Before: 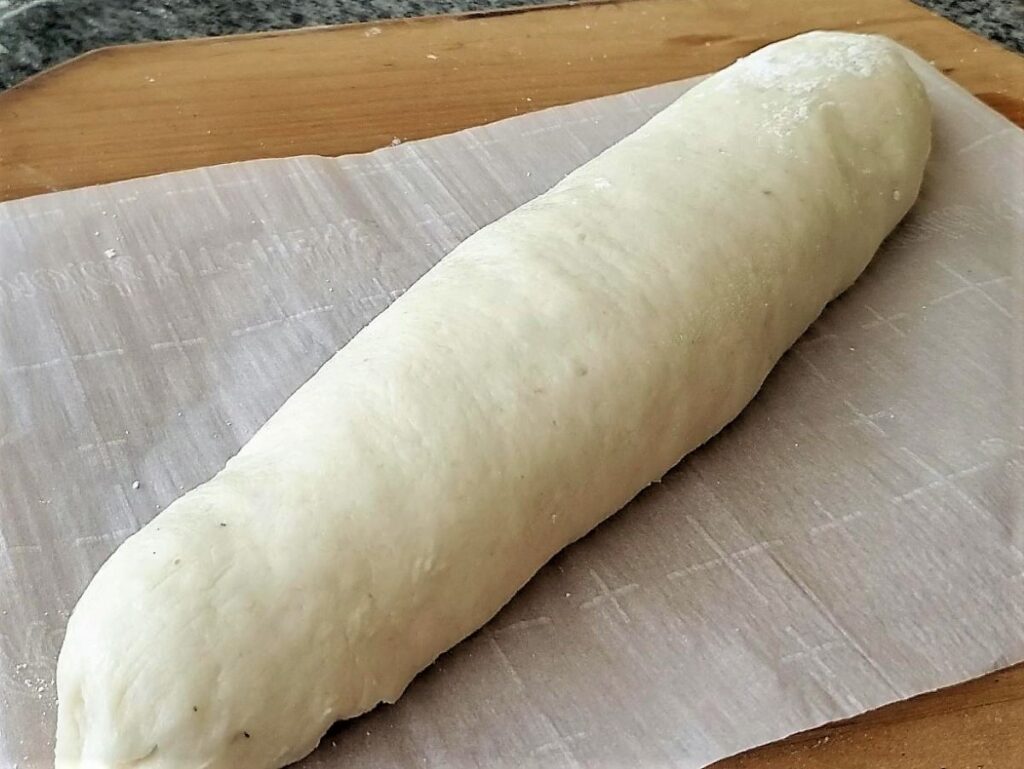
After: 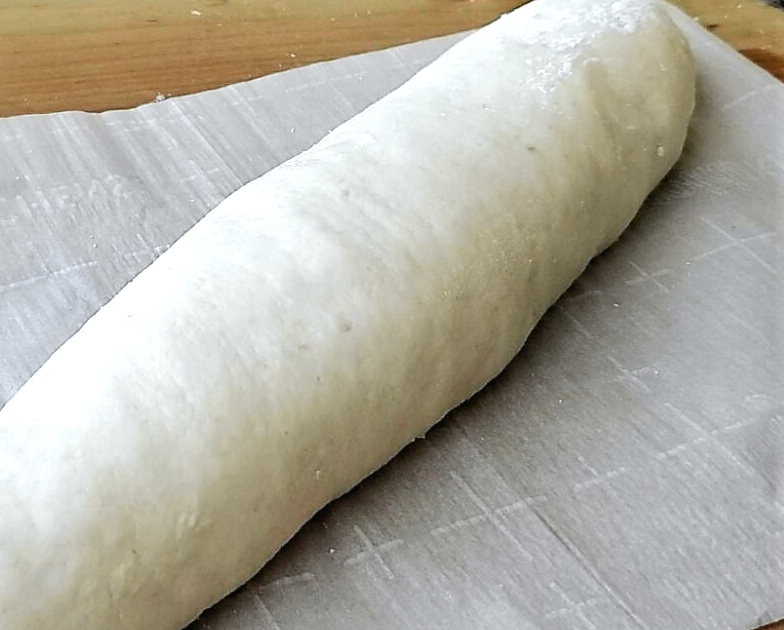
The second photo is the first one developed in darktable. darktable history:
crop: left 23.095%, top 5.827%, bottom 11.854%
white balance: red 0.924, blue 1.095
tone curve: curves: ch0 [(0, 0.012) (0.036, 0.035) (0.274, 0.288) (0.504, 0.536) (0.844, 0.84) (1, 0.983)]; ch1 [(0, 0) (0.389, 0.403) (0.462, 0.486) (0.499, 0.498) (0.511, 0.502) (0.536, 0.547) (0.579, 0.578) (0.626, 0.645) (0.749, 0.781) (1, 1)]; ch2 [(0, 0) (0.457, 0.486) (0.5, 0.5) (0.557, 0.561) (0.614, 0.622) (0.704, 0.732) (1, 1)], color space Lab, independent channels, preserve colors none
tone equalizer: -8 EV -0.417 EV, -7 EV -0.389 EV, -6 EV -0.333 EV, -5 EV -0.222 EV, -3 EV 0.222 EV, -2 EV 0.333 EV, -1 EV 0.389 EV, +0 EV 0.417 EV, edges refinement/feathering 500, mask exposure compensation -1.57 EV, preserve details no
